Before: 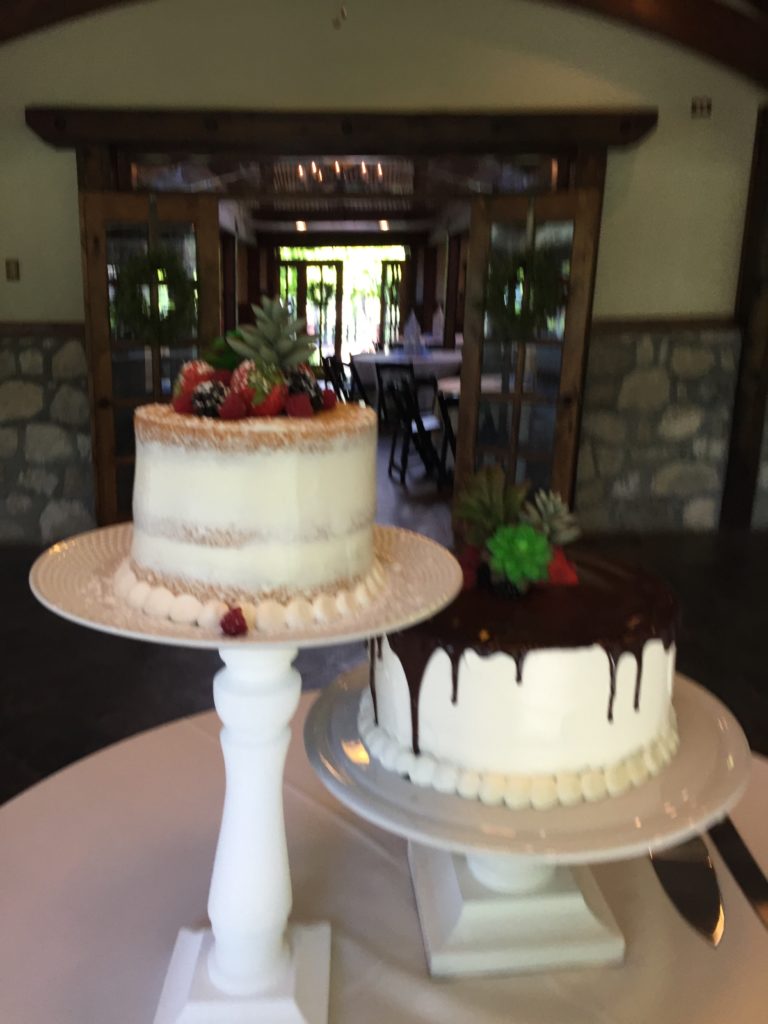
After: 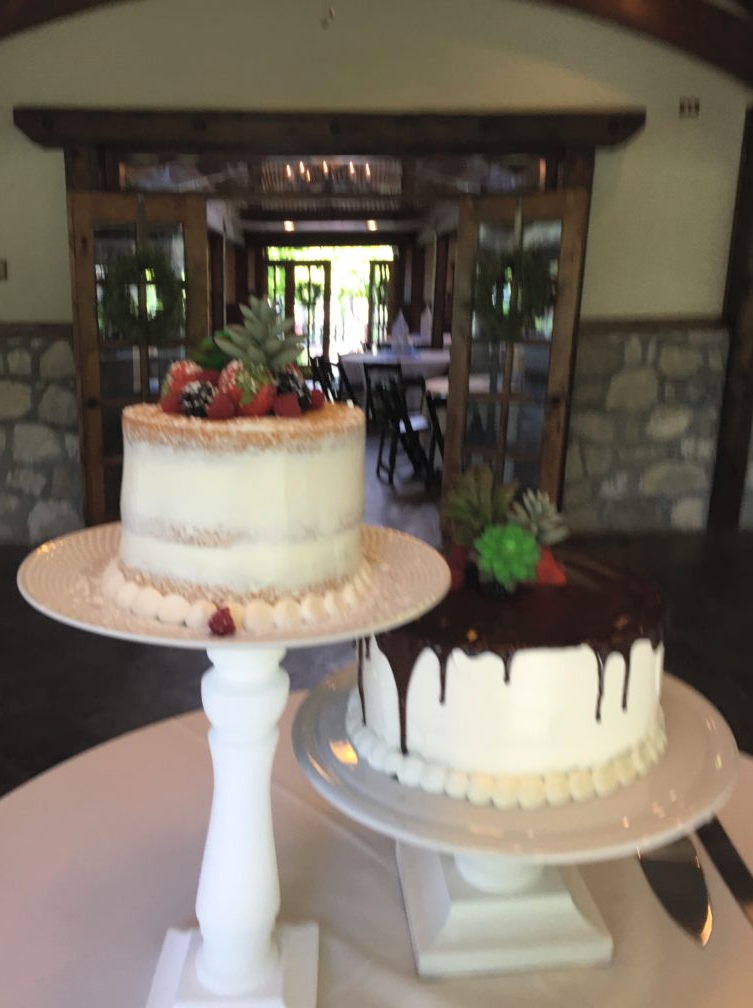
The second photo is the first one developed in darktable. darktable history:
crop: left 1.63%, right 0.272%, bottom 1.499%
contrast brightness saturation: brightness 0.134
base curve: curves: ch0 [(0, 0) (0.472, 0.455) (1, 1)], preserve colors none
